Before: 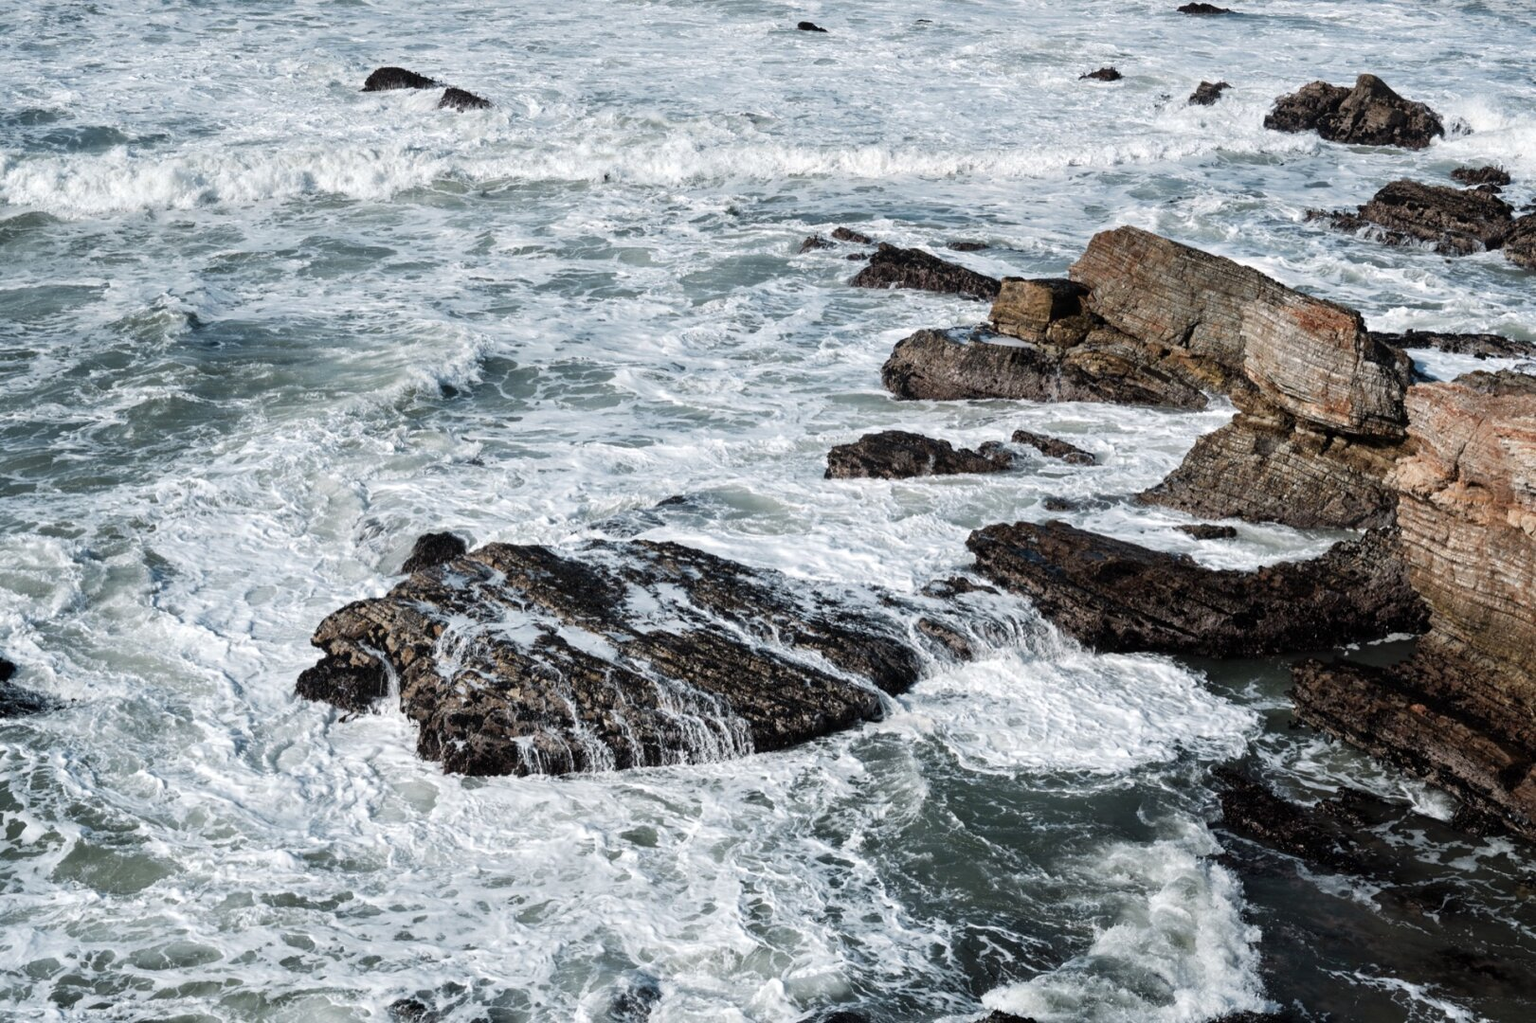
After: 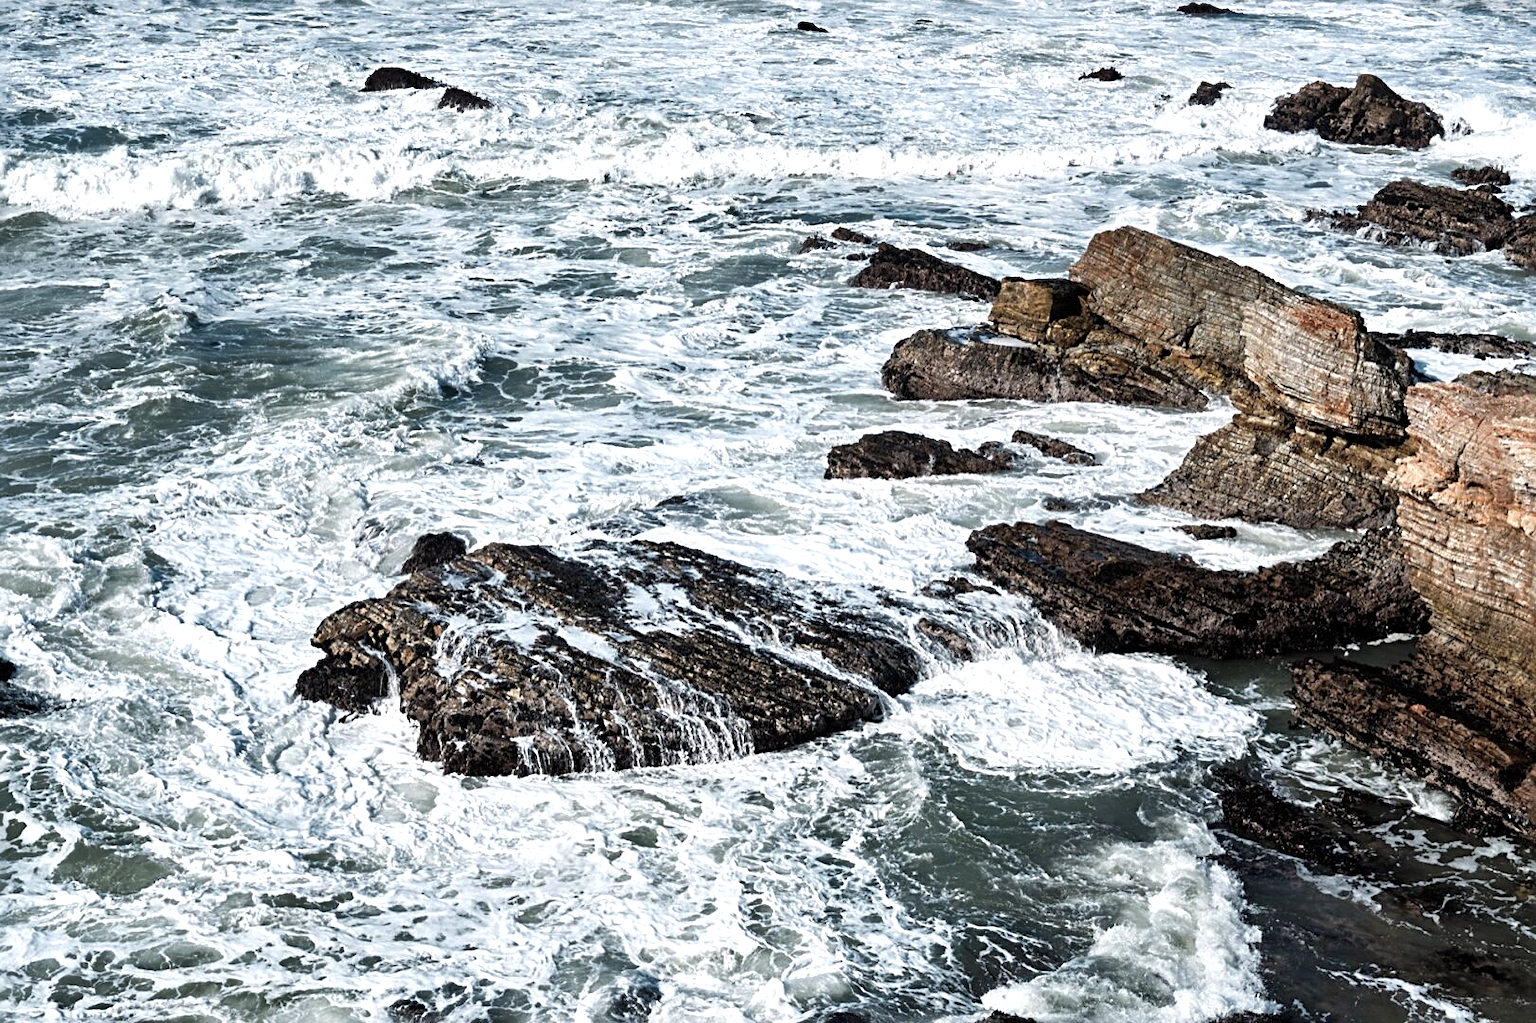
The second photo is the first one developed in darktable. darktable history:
sharpen: radius 2.786
shadows and highlights: radius 136.37, soften with gaussian
exposure: black level correction 0.001, exposure 0.499 EV, compensate highlight preservation false
